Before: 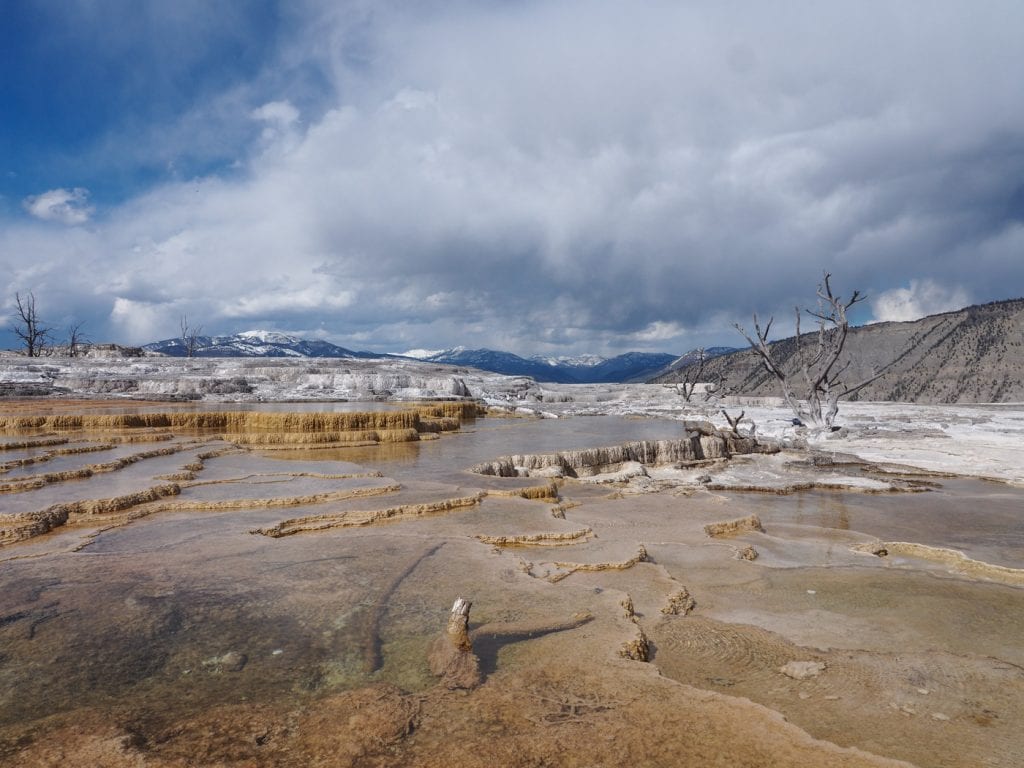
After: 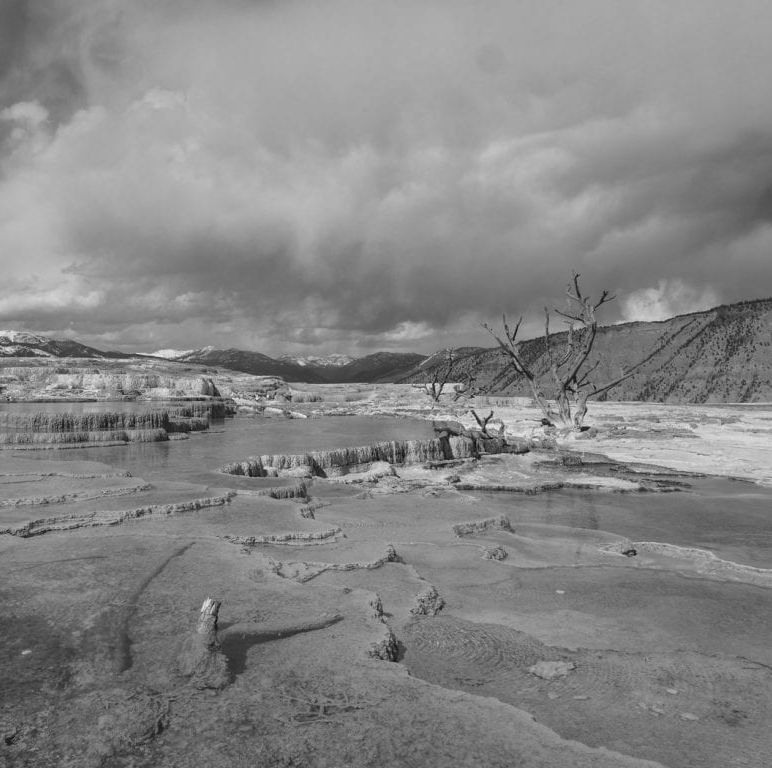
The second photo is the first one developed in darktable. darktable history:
monochrome: a 14.95, b -89.96
crop and rotate: left 24.6%
shadows and highlights: shadows 53, soften with gaussian
